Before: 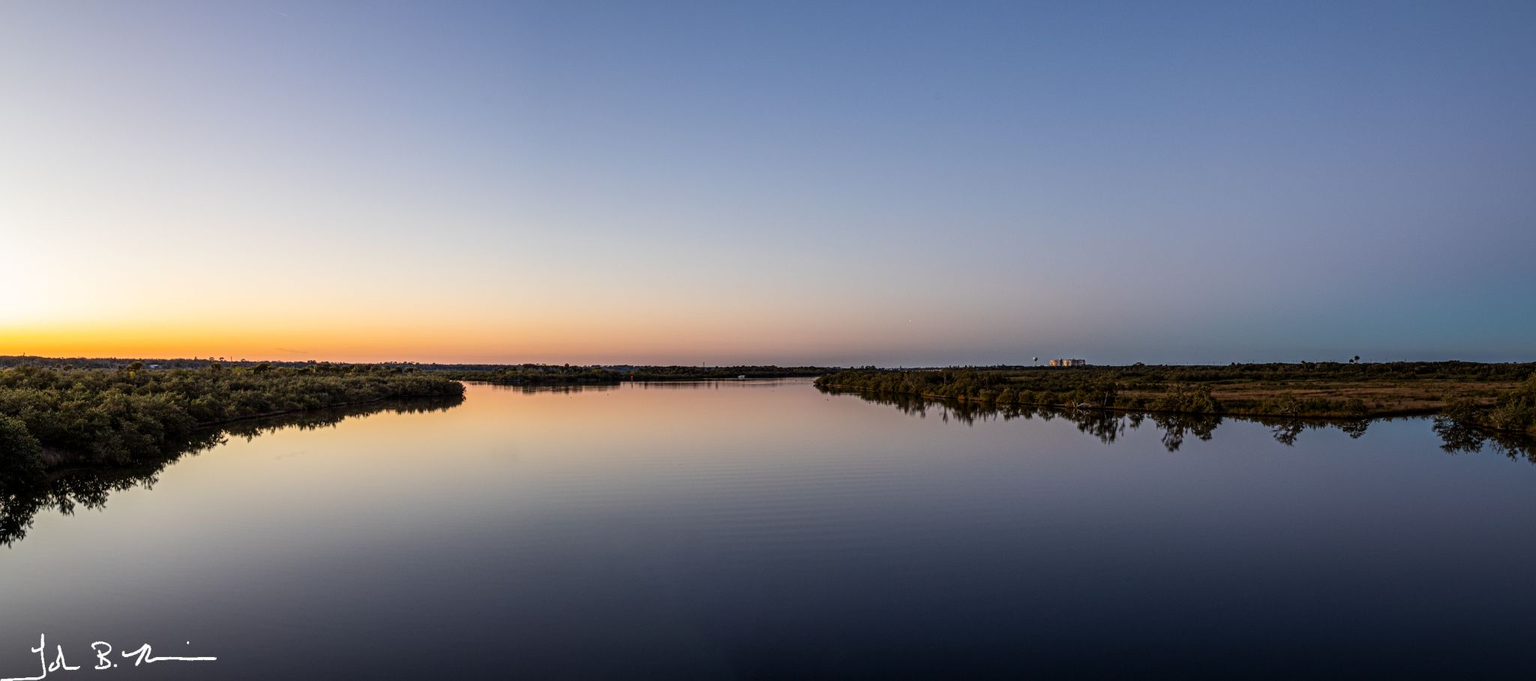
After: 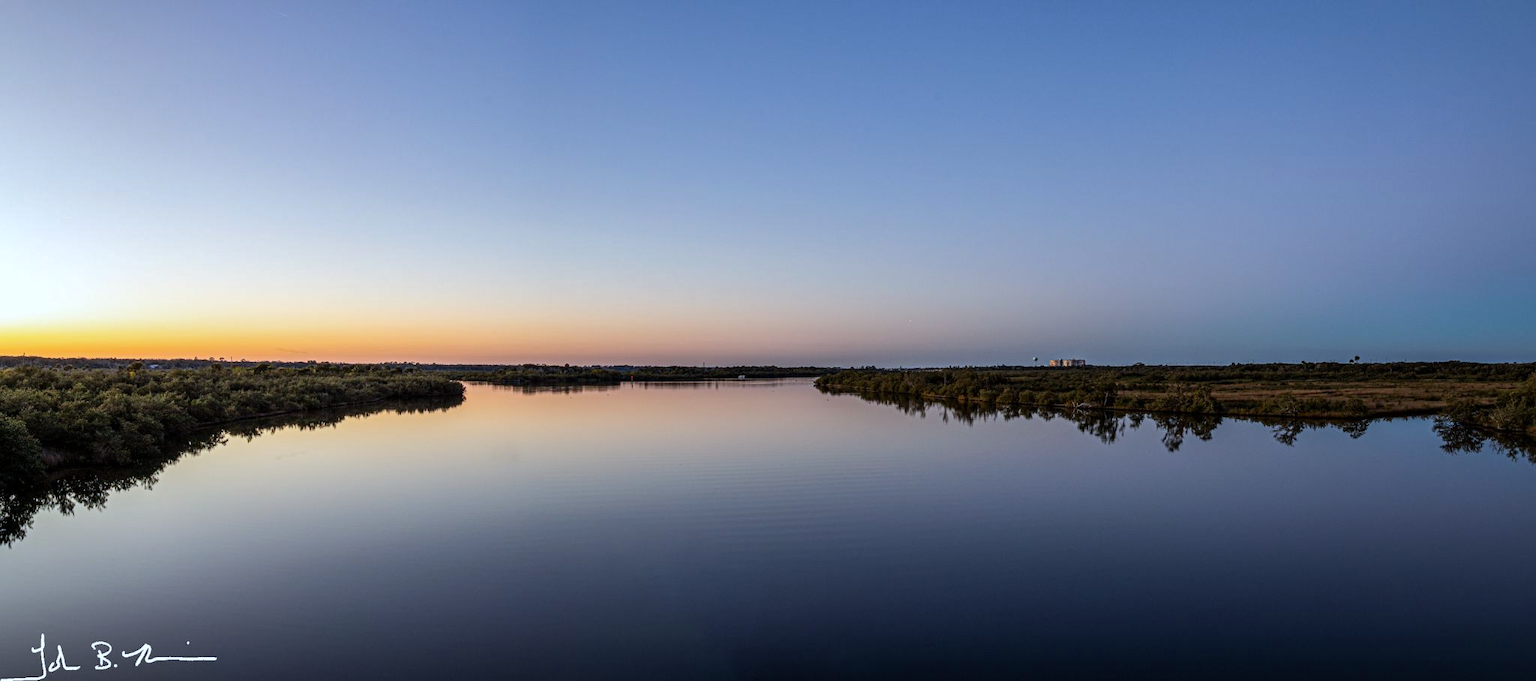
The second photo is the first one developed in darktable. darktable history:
color calibration: illuminant custom, x 0.368, y 0.373, temperature 4339.82 K
shadows and highlights: shadows 11.7, white point adjustment 1.22, soften with gaussian
